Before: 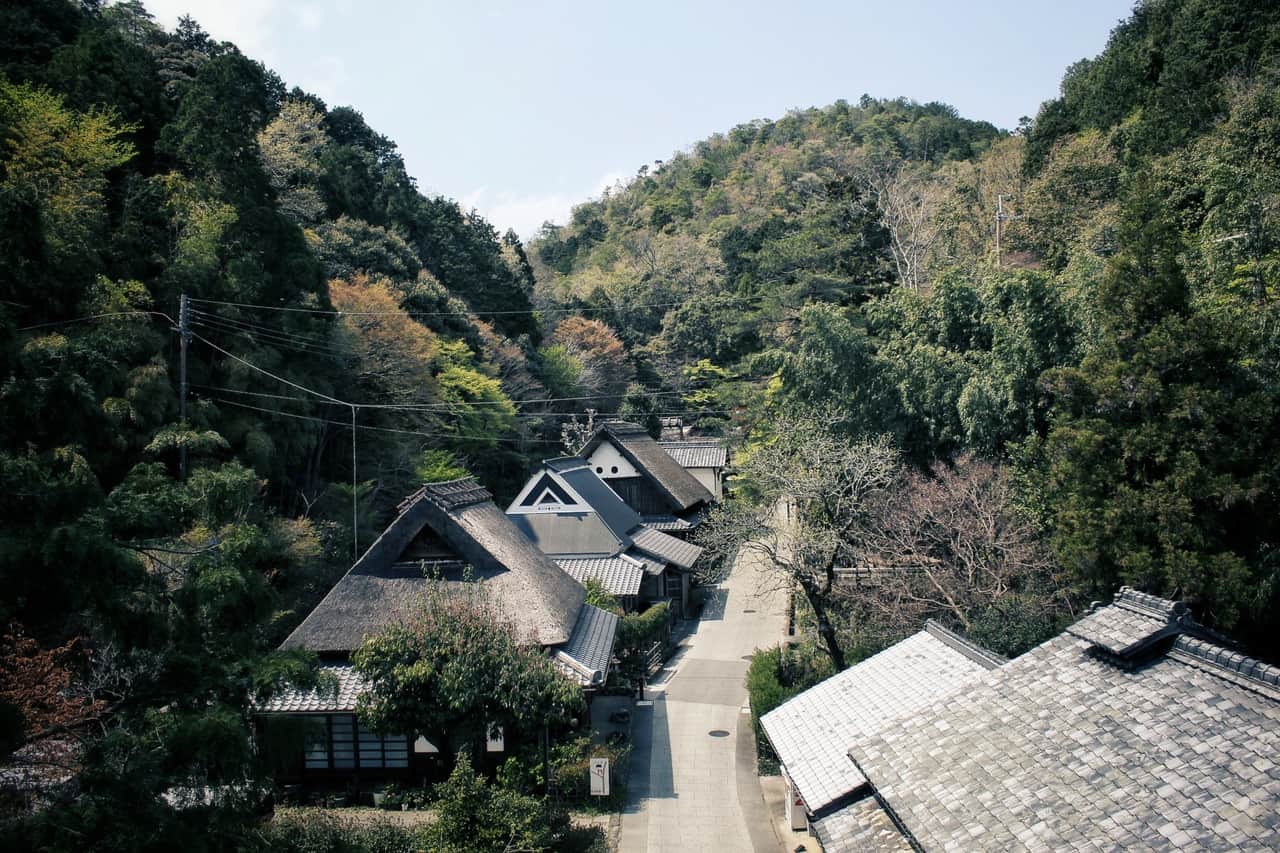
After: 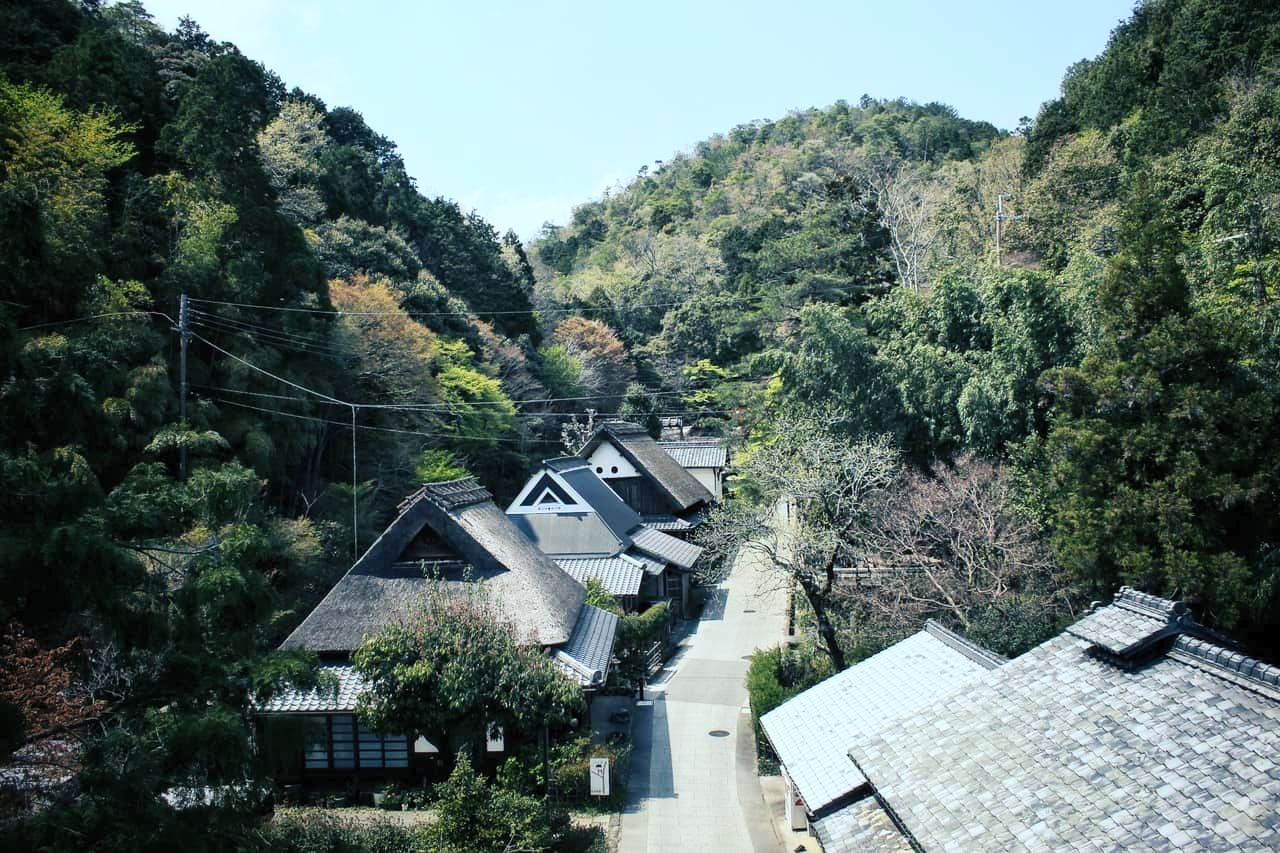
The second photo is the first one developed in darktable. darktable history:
white balance: red 0.925, blue 1.046
contrast brightness saturation: contrast 0.2, brightness 0.16, saturation 0.22
